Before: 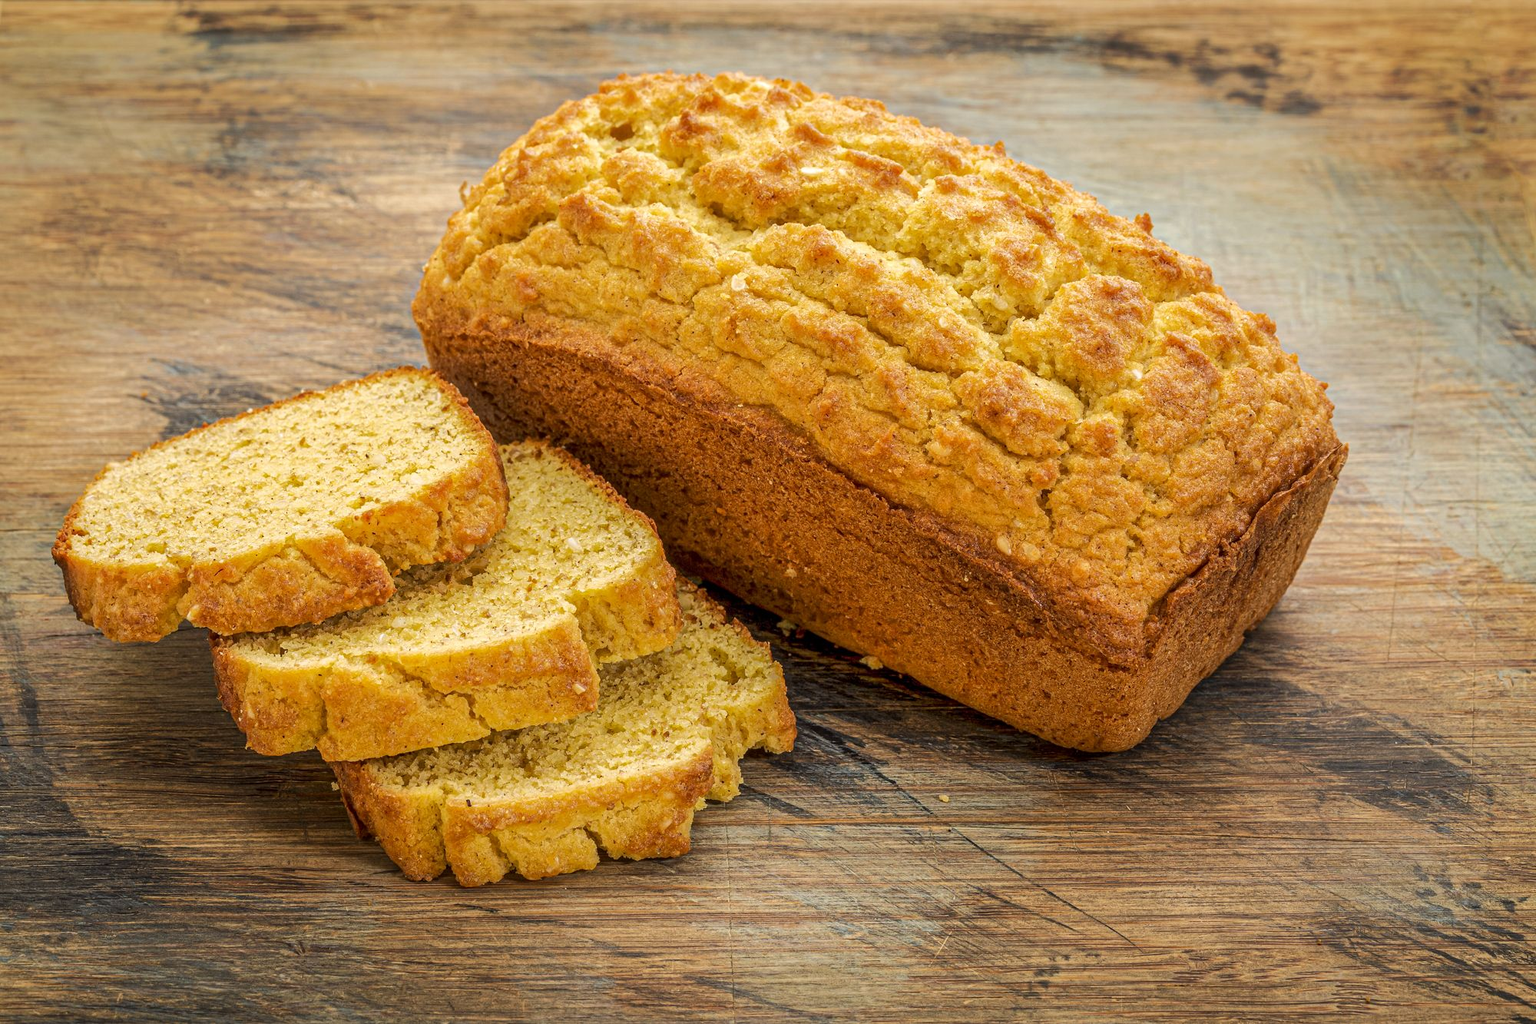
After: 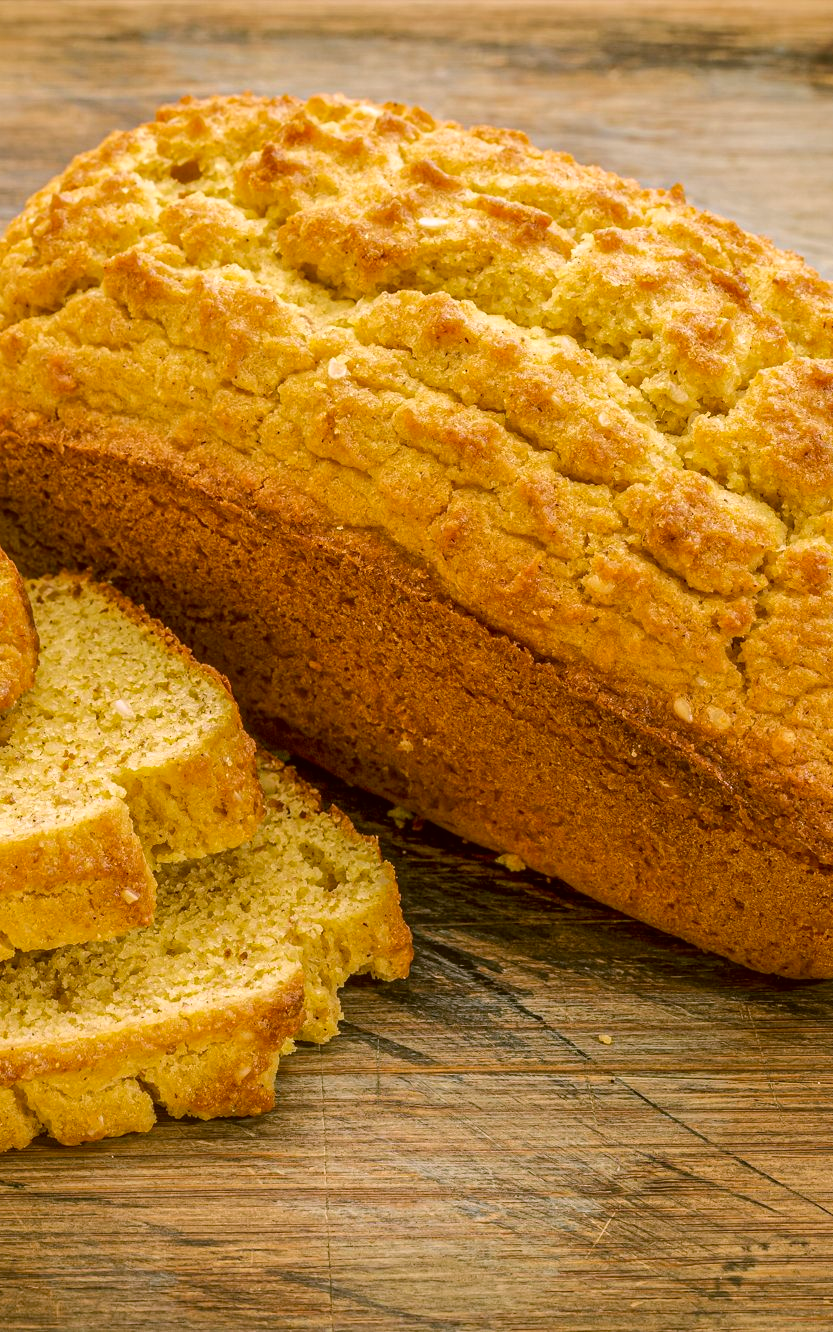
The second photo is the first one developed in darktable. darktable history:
crop: left 31.229%, right 27.105%
color correction: highlights a* 8.98, highlights b* 15.09, shadows a* -0.49, shadows b* 26.52
color calibration: illuminant as shot in camera, x 0.37, y 0.382, temperature 4313.32 K
